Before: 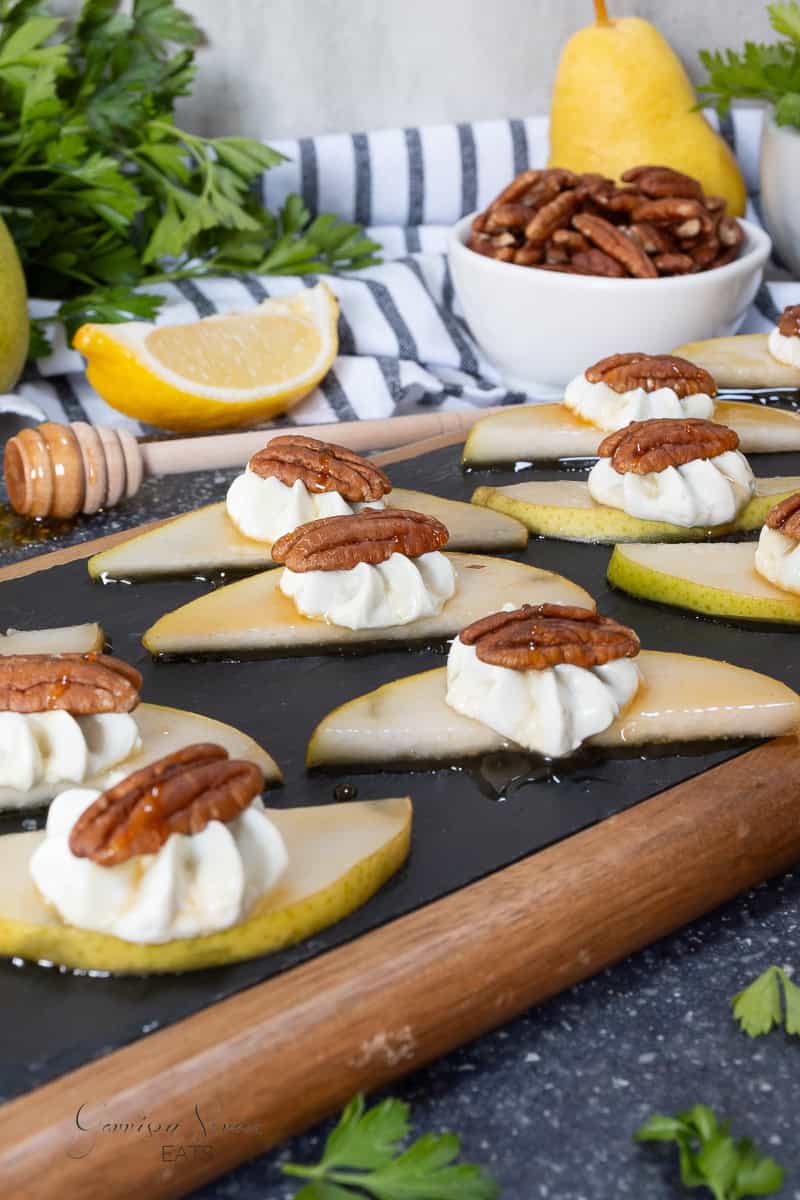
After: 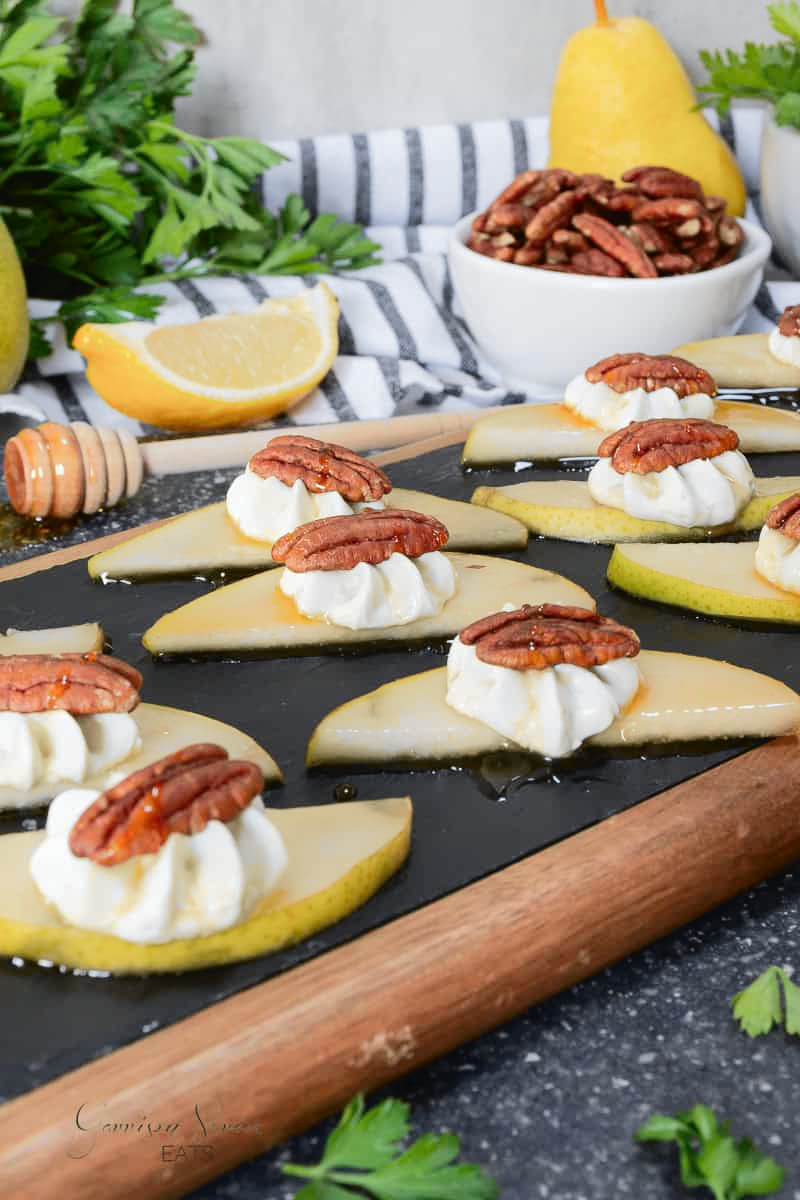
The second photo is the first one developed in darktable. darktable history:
tone curve: curves: ch0 [(0, 0.023) (0.037, 0.04) (0.131, 0.128) (0.304, 0.331) (0.504, 0.584) (0.616, 0.687) (0.704, 0.764) (0.808, 0.823) (1, 1)]; ch1 [(0, 0) (0.301, 0.3) (0.477, 0.472) (0.493, 0.497) (0.508, 0.501) (0.544, 0.541) (0.563, 0.565) (0.626, 0.66) (0.721, 0.776) (1, 1)]; ch2 [(0, 0) (0.249, 0.216) (0.349, 0.343) (0.424, 0.442) (0.476, 0.483) (0.502, 0.5) (0.517, 0.519) (0.532, 0.553) (0.569, 0.587) (0.634, 0.628) (0.706, 0.729) (0.828, 0.742) (1, 0.9)], color space Lab, independent channels, preserve colors none
